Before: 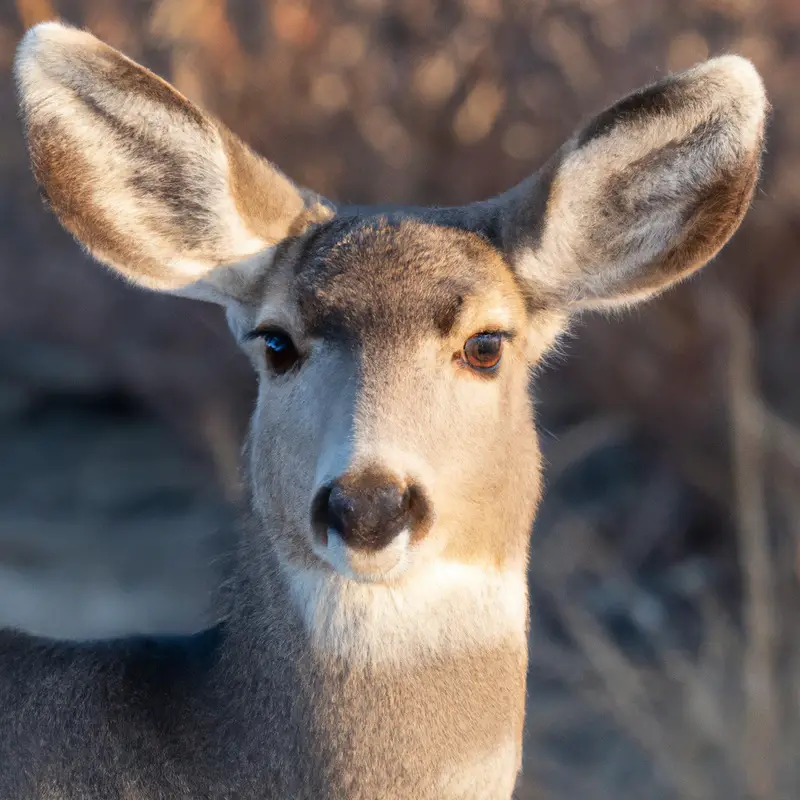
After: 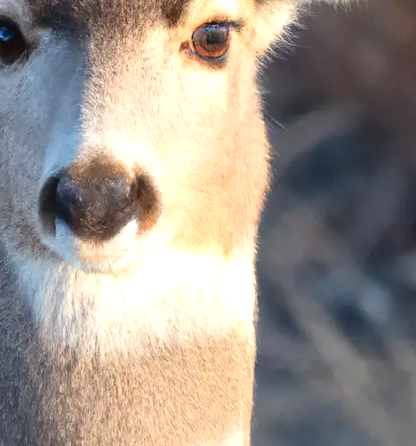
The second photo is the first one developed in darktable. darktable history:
exposure: black level correction -0.001, exposure 0.533 EV, compensate exposure bias true, compensate highlight preservation false
crop: left 34.075%, top 38.803%, right 13.852%, bottom 5.403%
